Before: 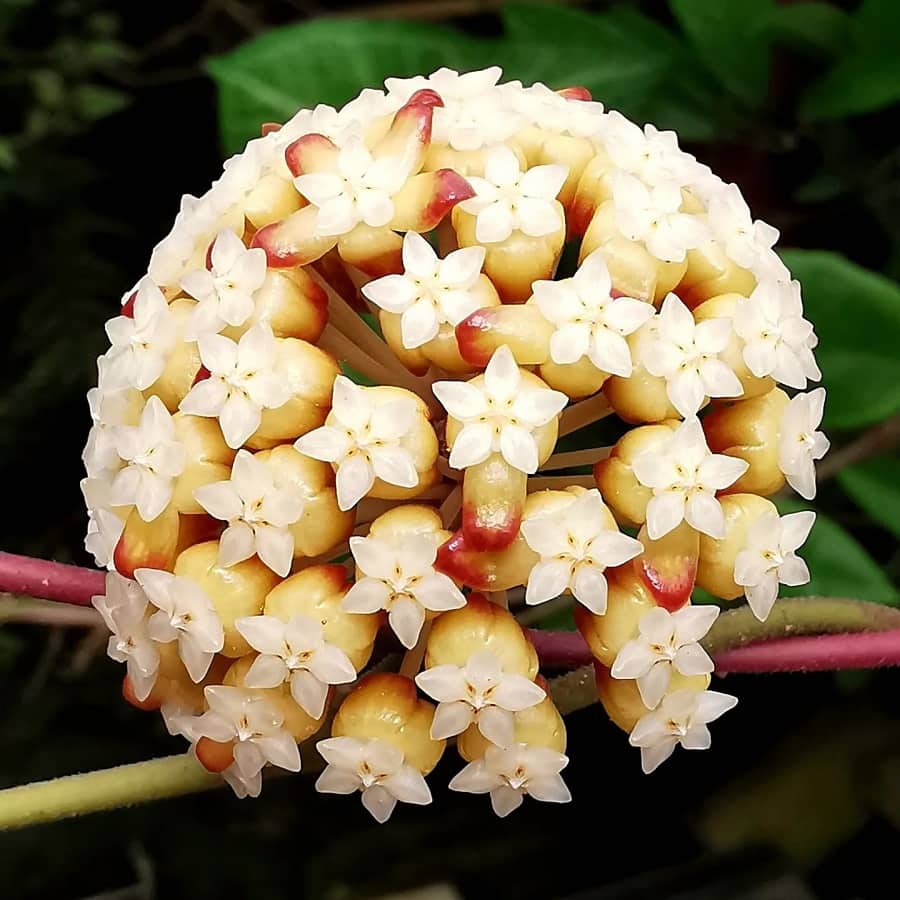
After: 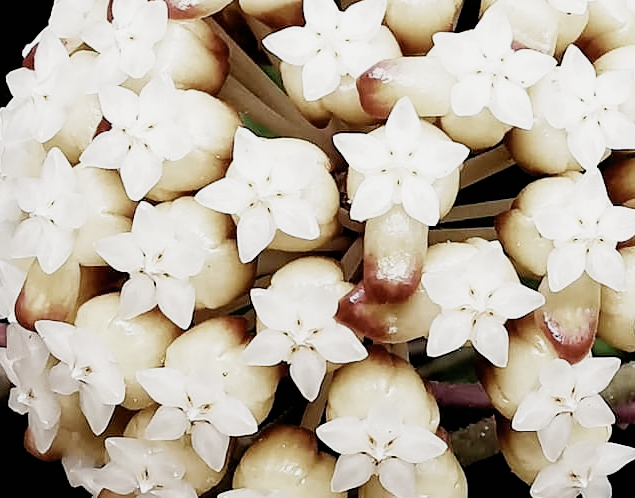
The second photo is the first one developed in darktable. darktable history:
crop: left 11.097%, top 27.605%, right 18.247%, bottom 16.962%
exposure: exposure 0.49 EV, compensate exposure bias true, compensate highlight preservation false
filmic rgb: black relative exposure -5.06 EV, white relative exposure 3.95 EV, threshold 5.94 EV, hardness 2.9, contrast 1.298, highlights saturation mix -31.07%, preserve chrominance no, color science v4 (2020), enable highlight reconstruction true
